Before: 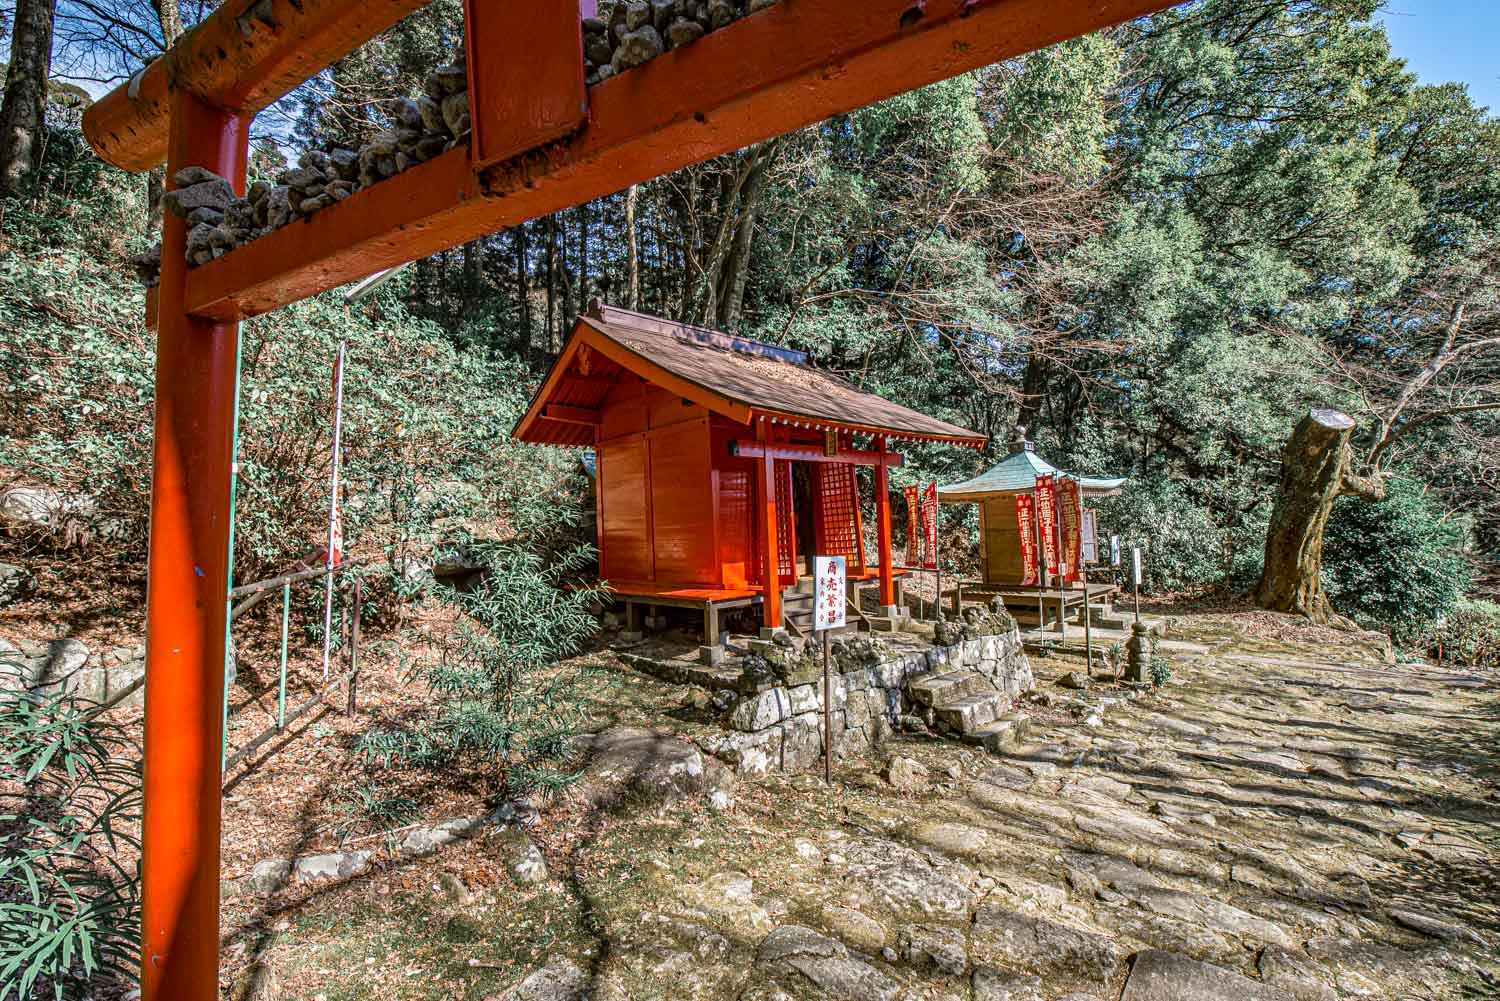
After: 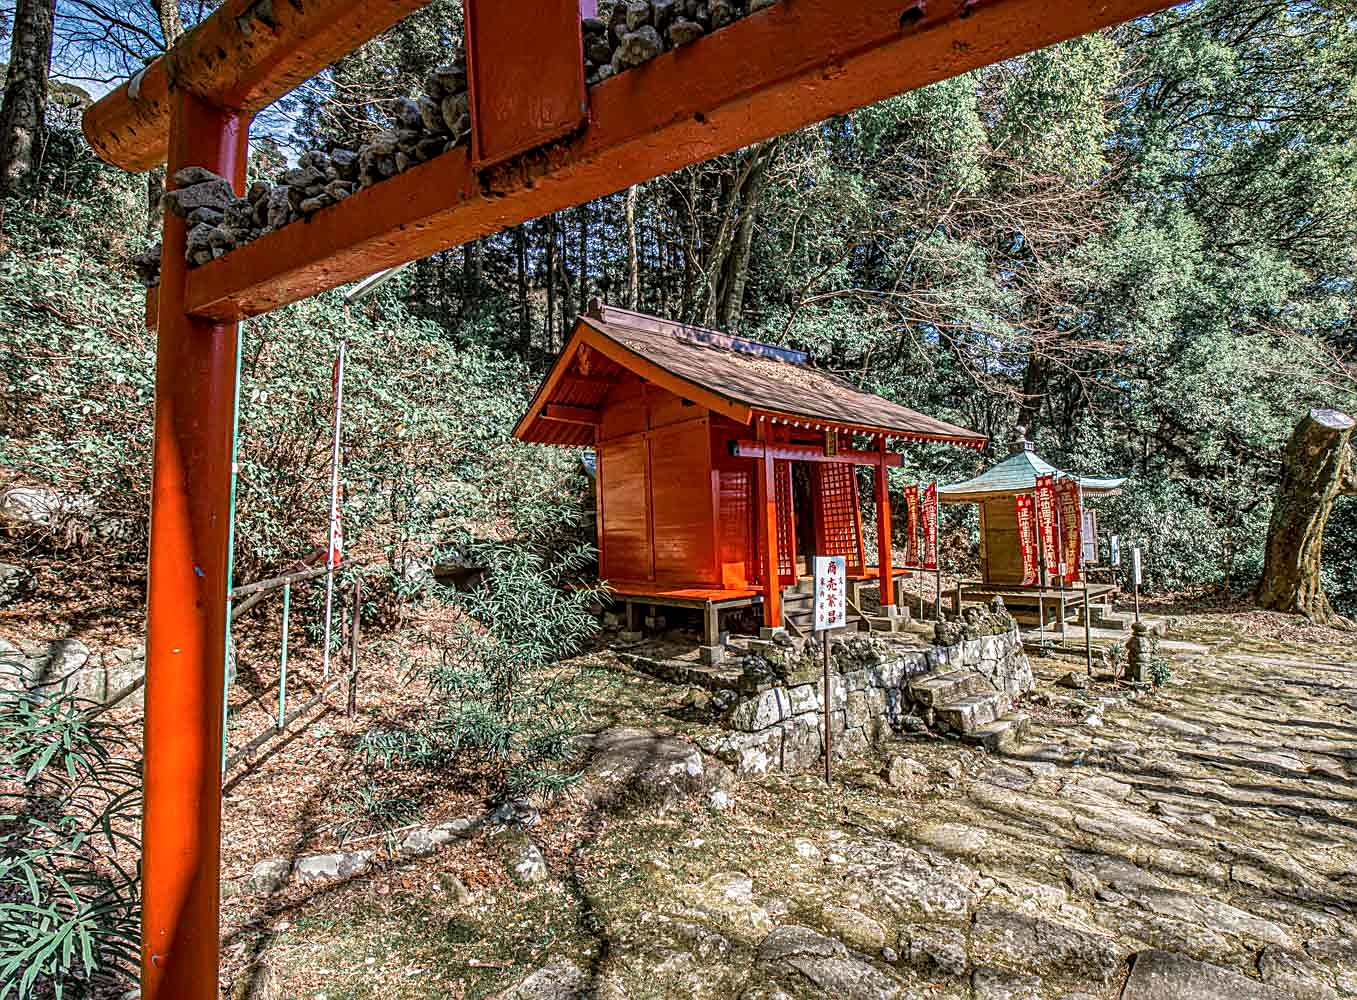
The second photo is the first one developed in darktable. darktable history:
crop: right 9.506%, bottom 0.03%
sharpen: on, module defaults
local contrast: on, module defaults
